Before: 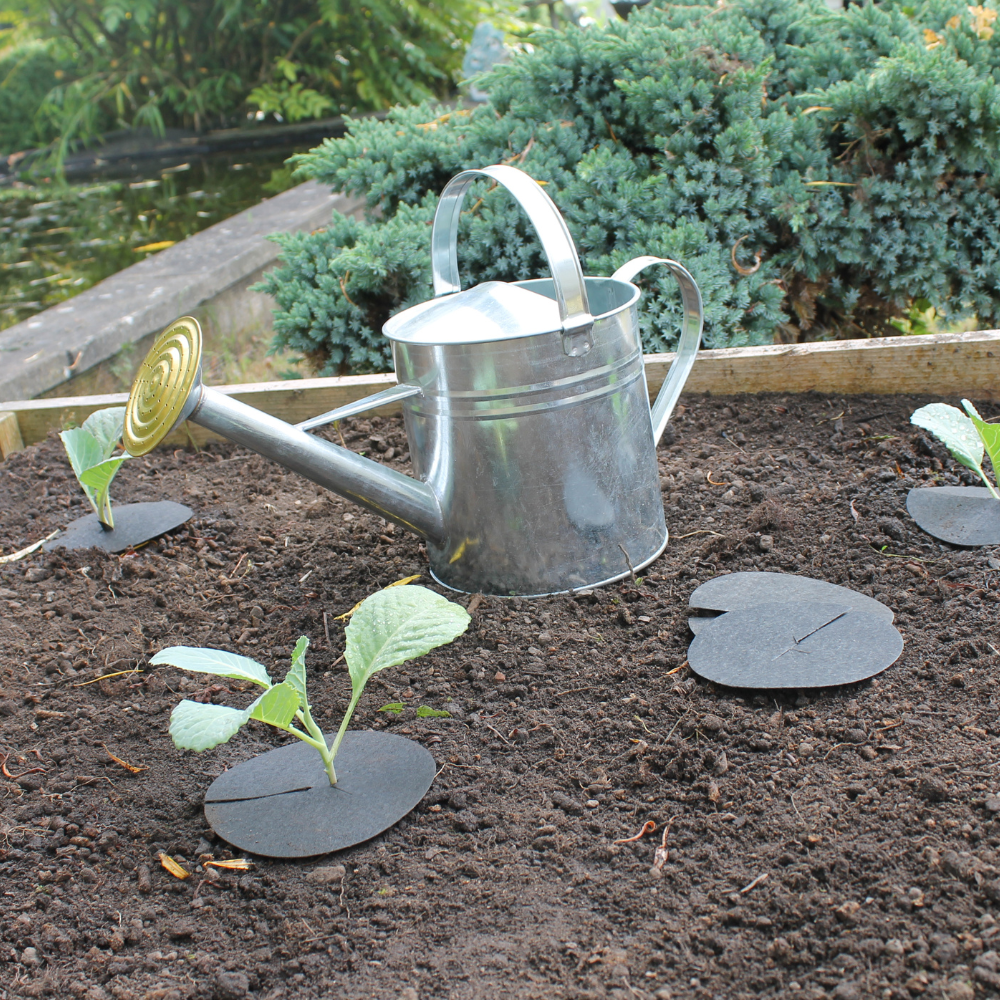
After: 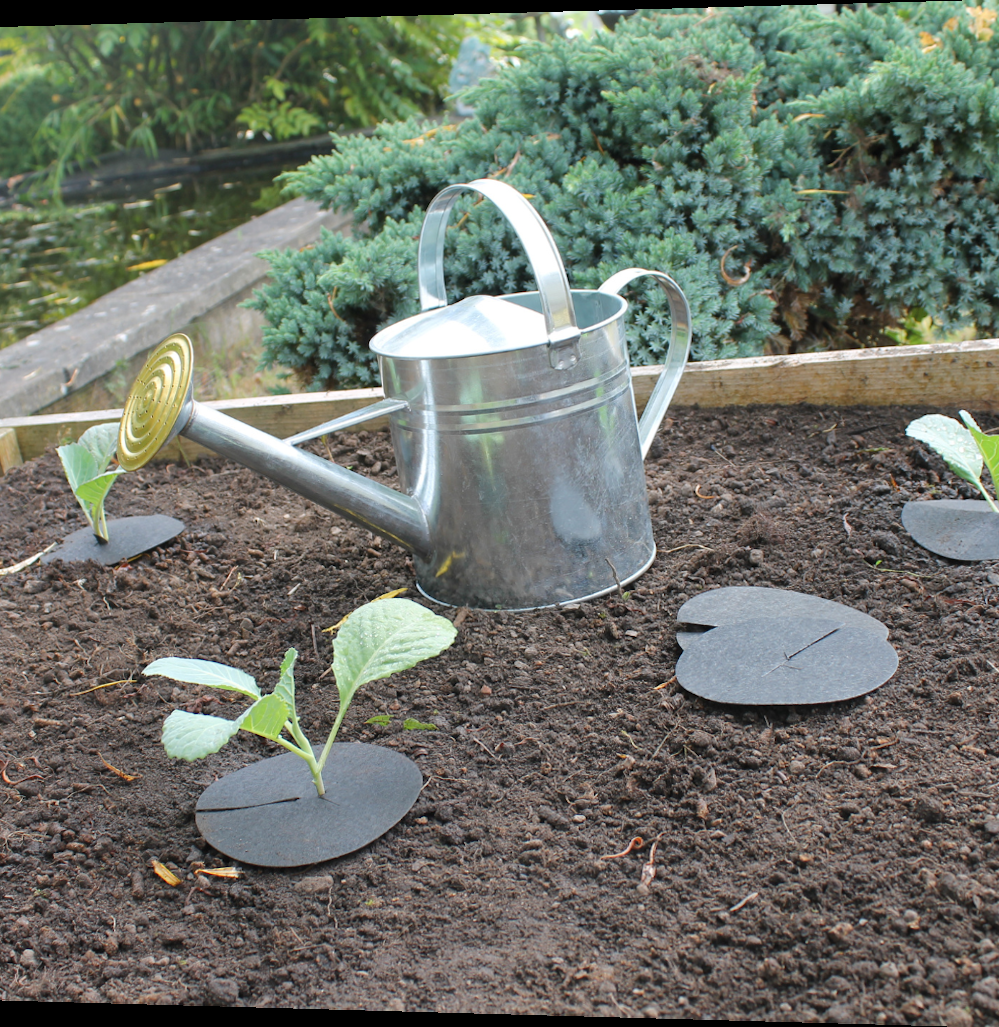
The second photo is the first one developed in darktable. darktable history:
rgb curve: mode RGB, independent channels
rotate and perspective: lens shift (horizontal) -0.055, automatic cropping off
